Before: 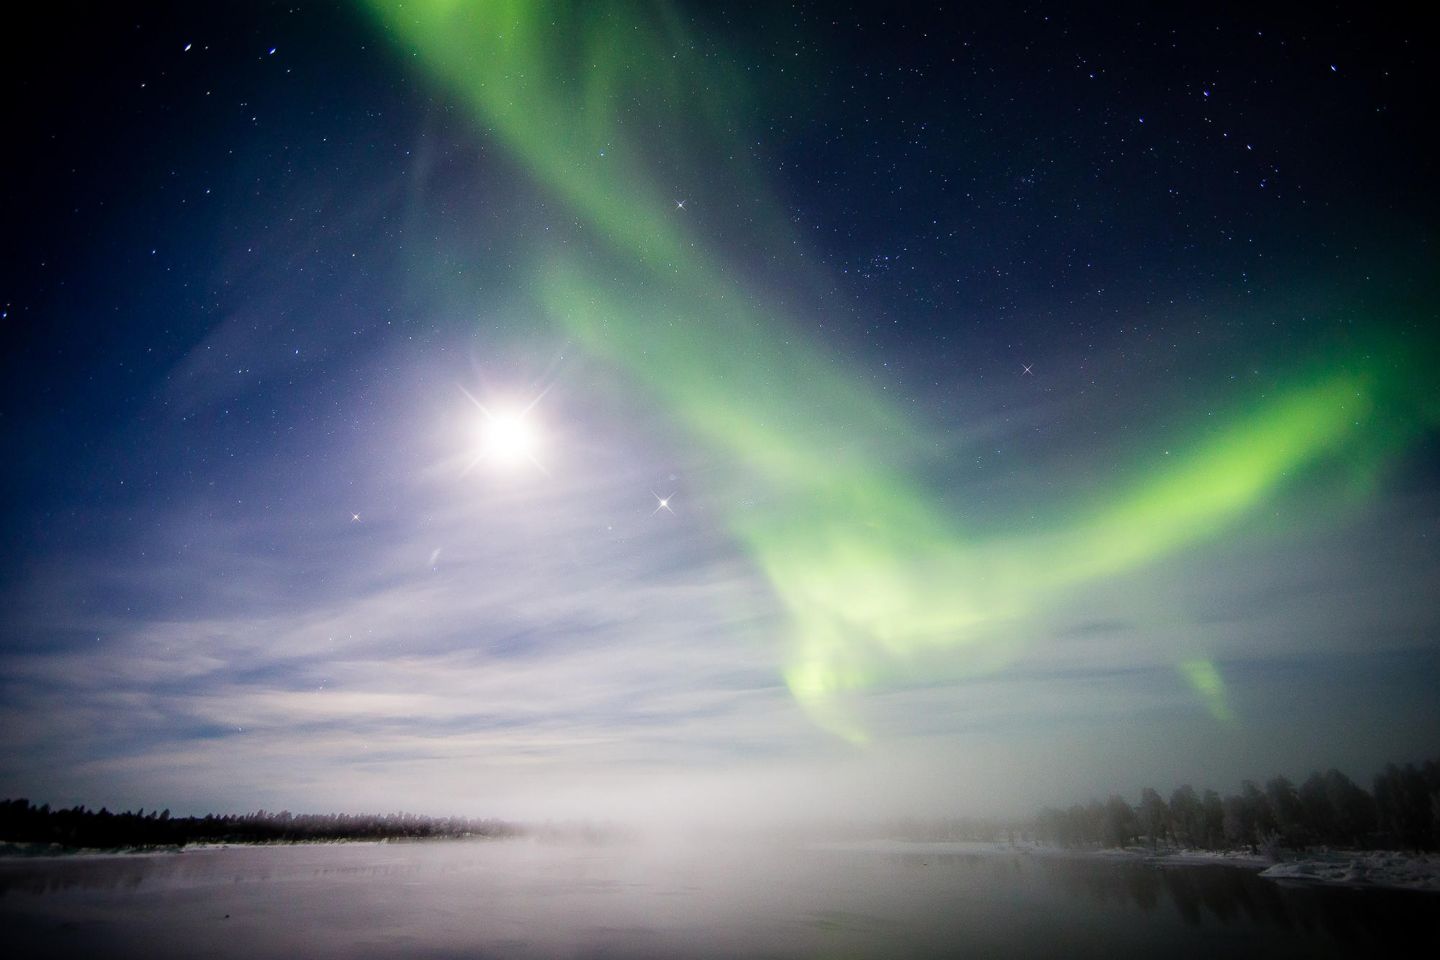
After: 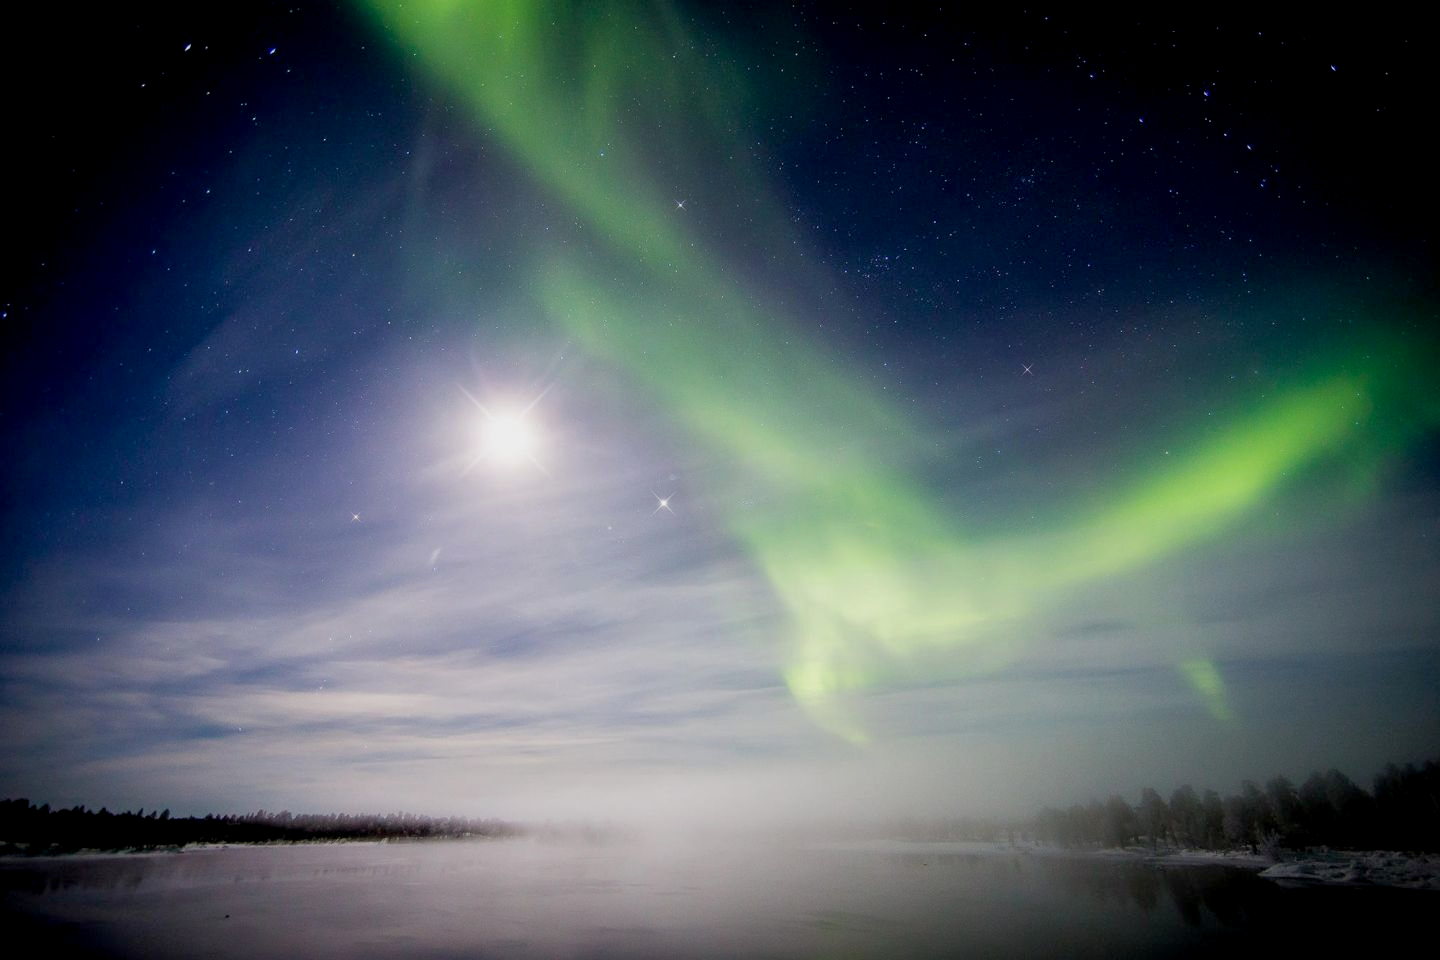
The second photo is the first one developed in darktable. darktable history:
shadows and highlights: shadows 25.29, highlights -24.17, highlights color adjustment 72.45%
exposure: black level correction 0.006, exposure -0.221 EV, compensate highlight preservation false
